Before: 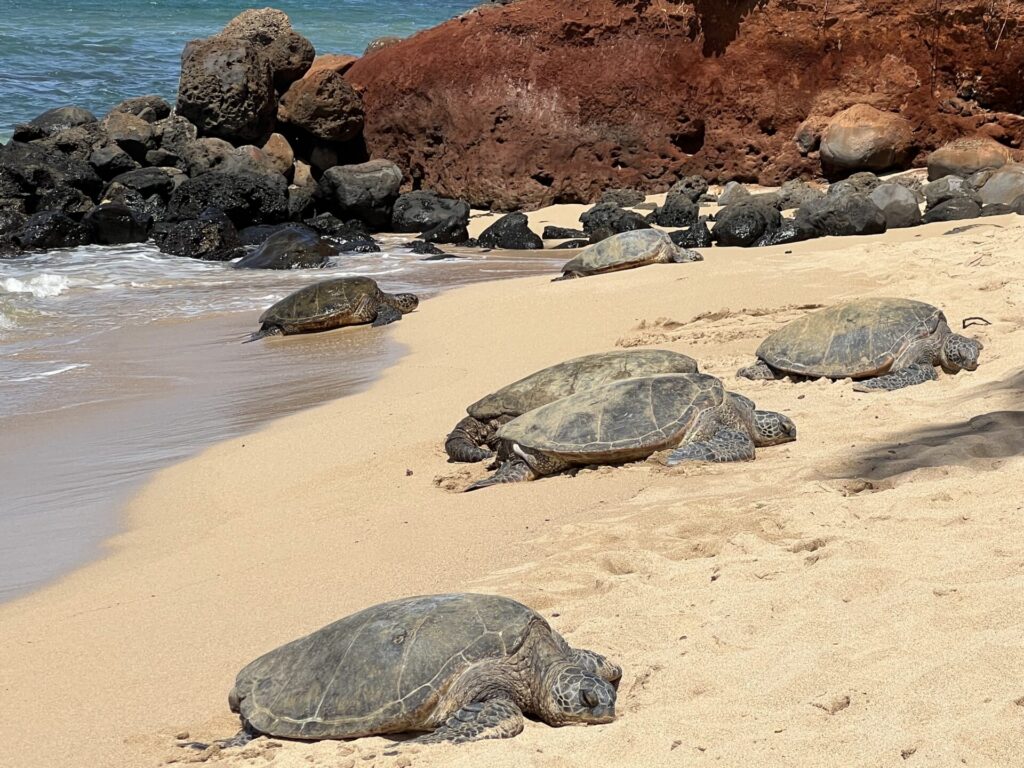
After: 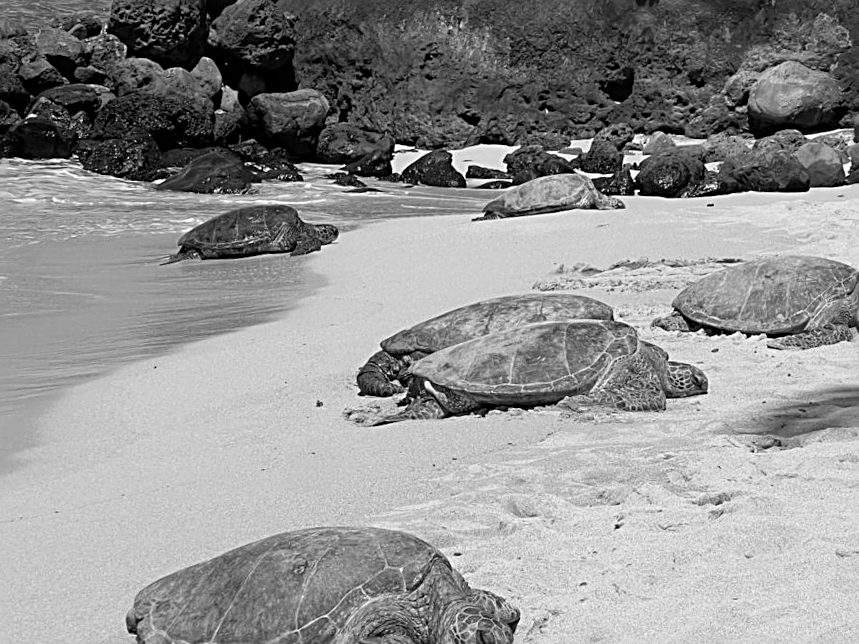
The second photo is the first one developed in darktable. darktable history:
monochrome: a 30.25, b 92.03
crop and rotate: angle -3.27°, left 5.211%, top 5.211%, right 4.607%, bottom 4.607%
sharpen: radius 3.119
